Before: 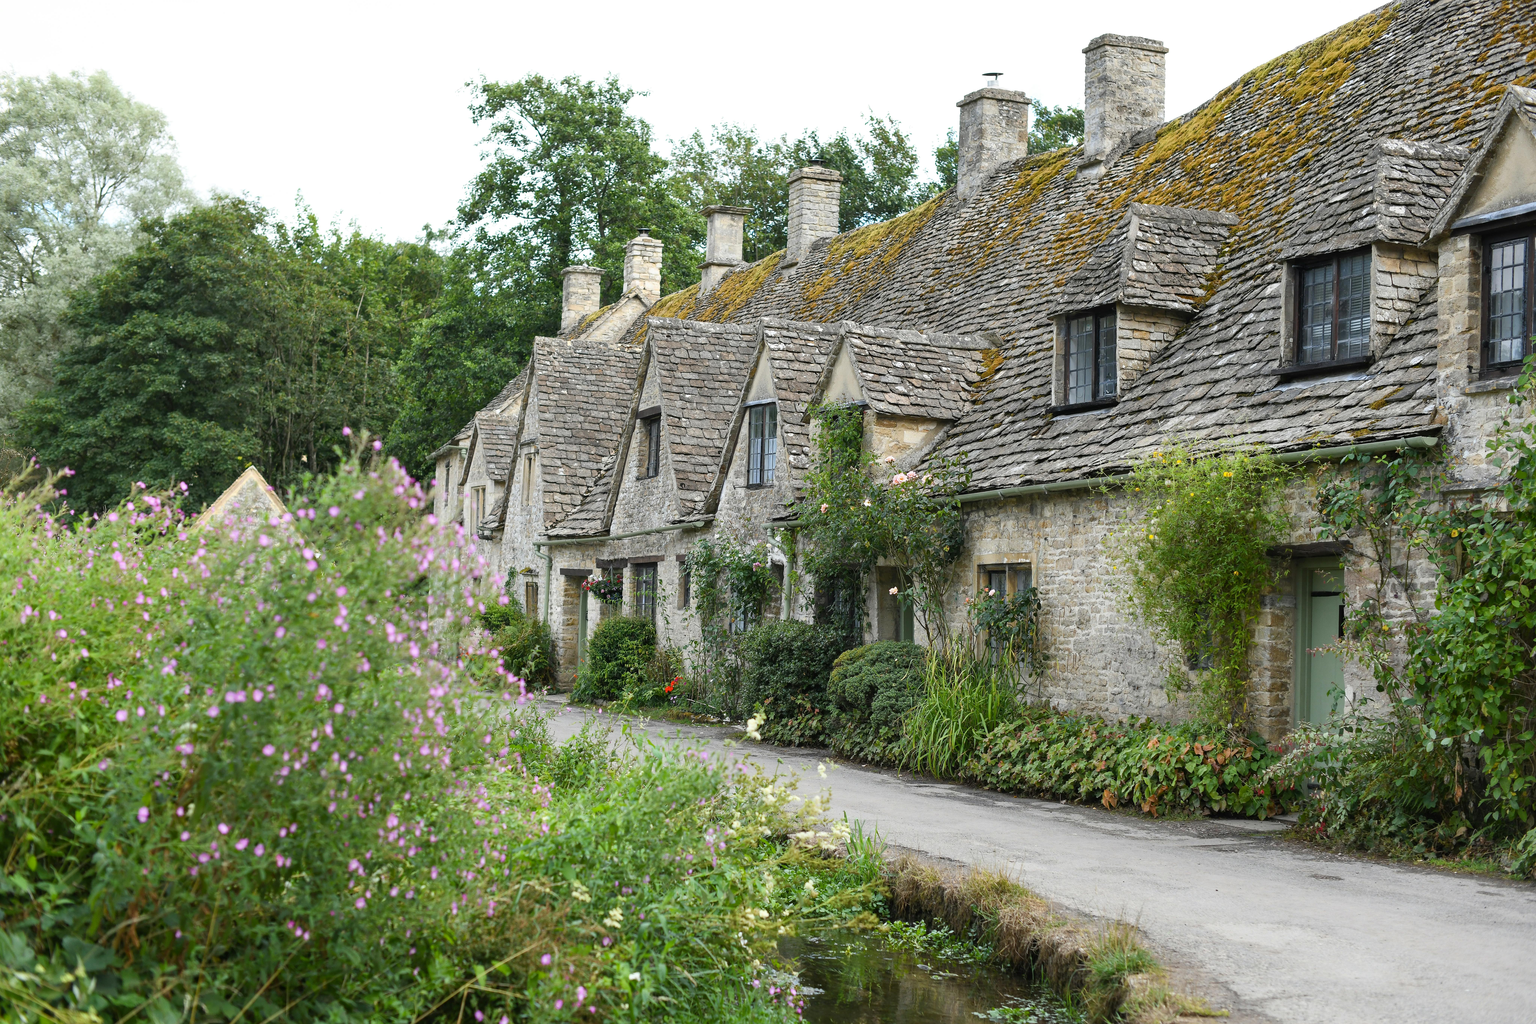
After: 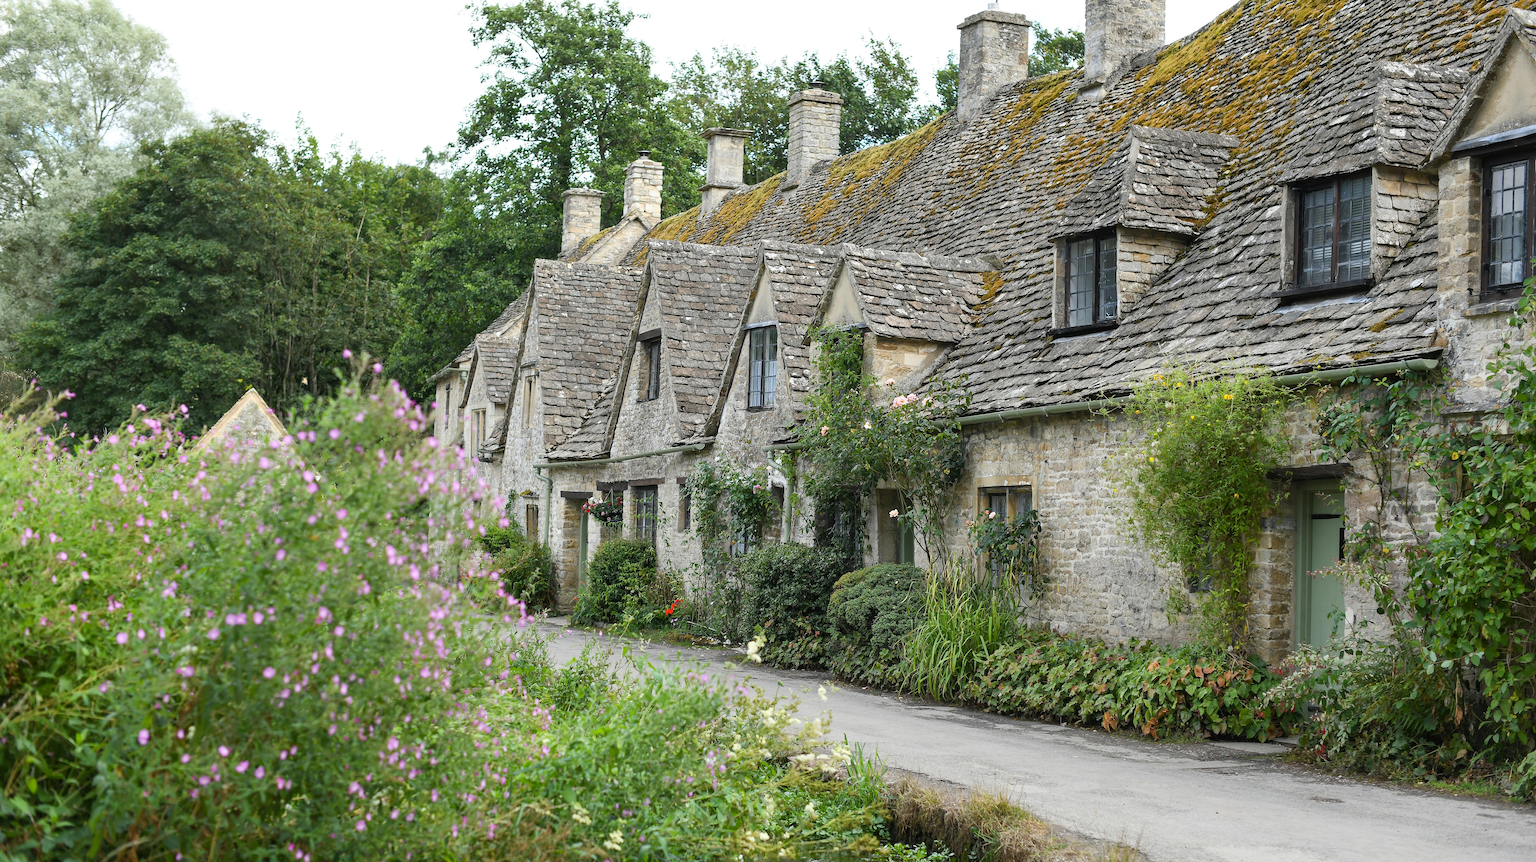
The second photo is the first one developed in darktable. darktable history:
sharpen: amount 0.202
crop: top 7.605%, bottom 8.167%
